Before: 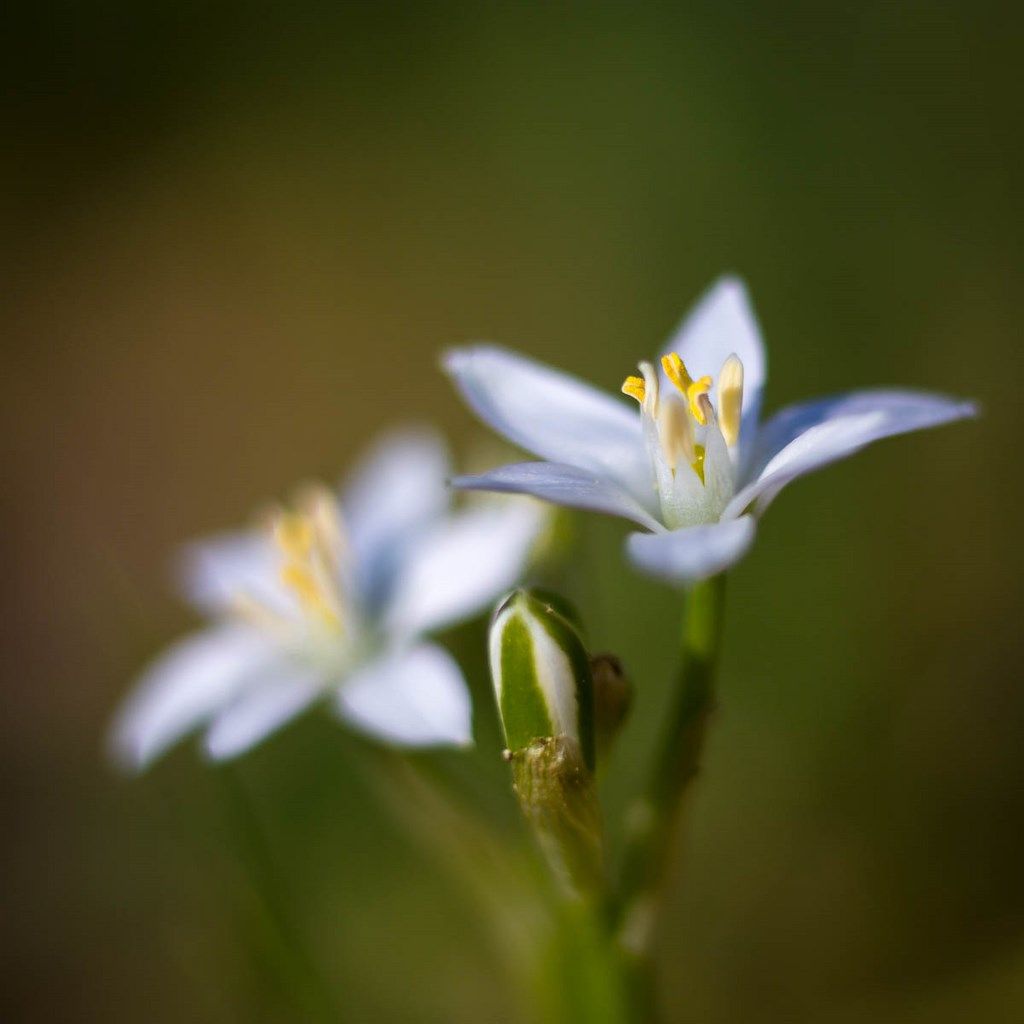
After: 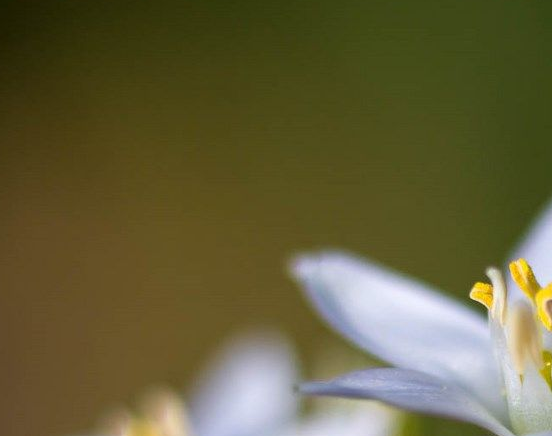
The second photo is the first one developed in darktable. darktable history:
crop: left 14.846%, top 9.192%, right 31.167%, bottom 48.193%
